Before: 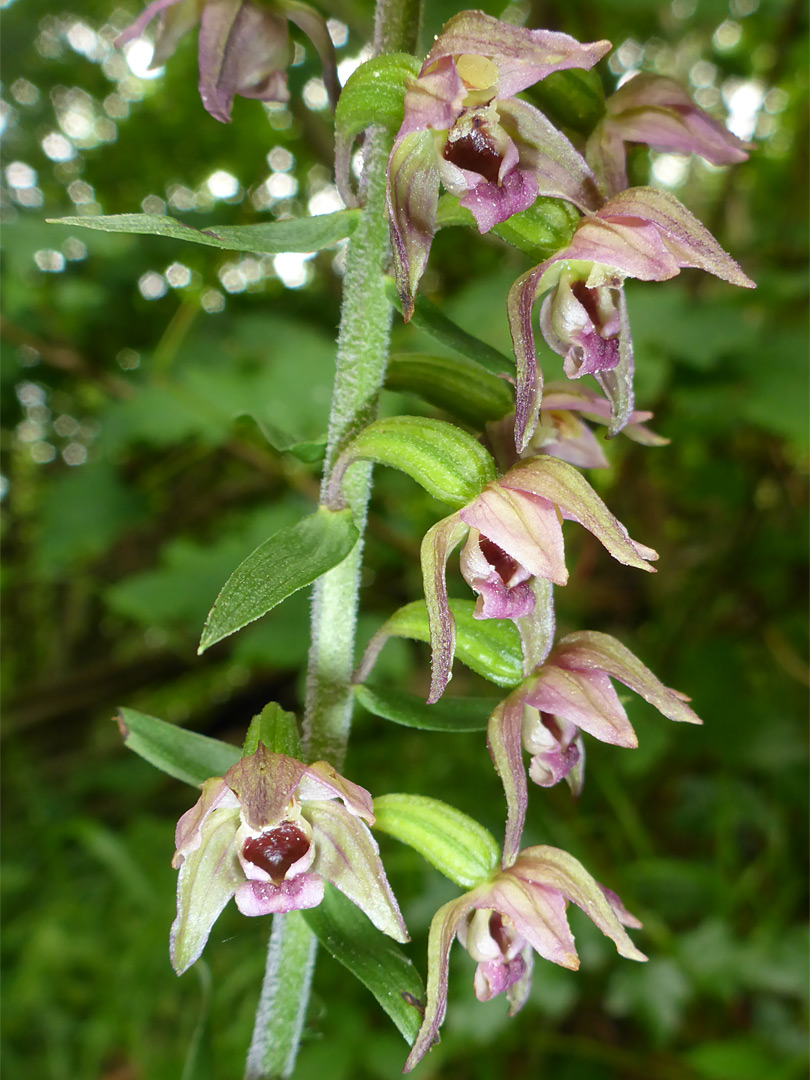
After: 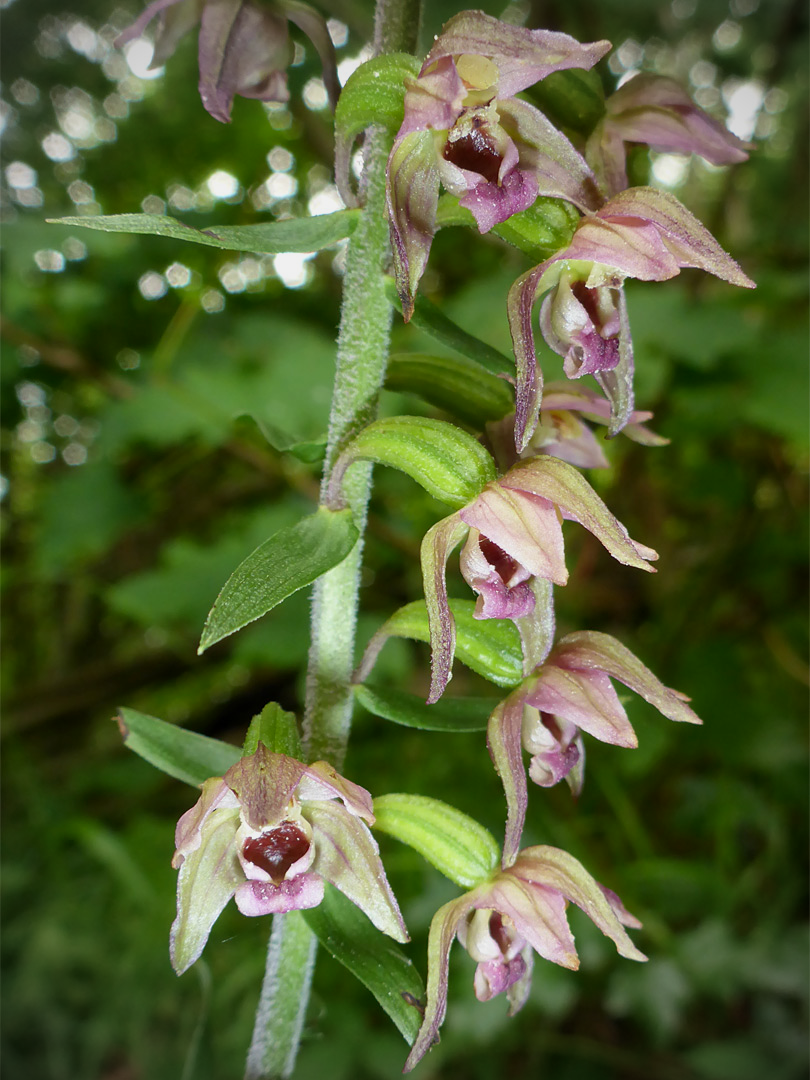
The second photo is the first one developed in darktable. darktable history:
vignetting: fall-off radius 44.81%, brightness -0.536, saturation -0.522, unbound false
exposure: black level correction 0.001, exposure -0.199 EV, compensate highlight preservation false
